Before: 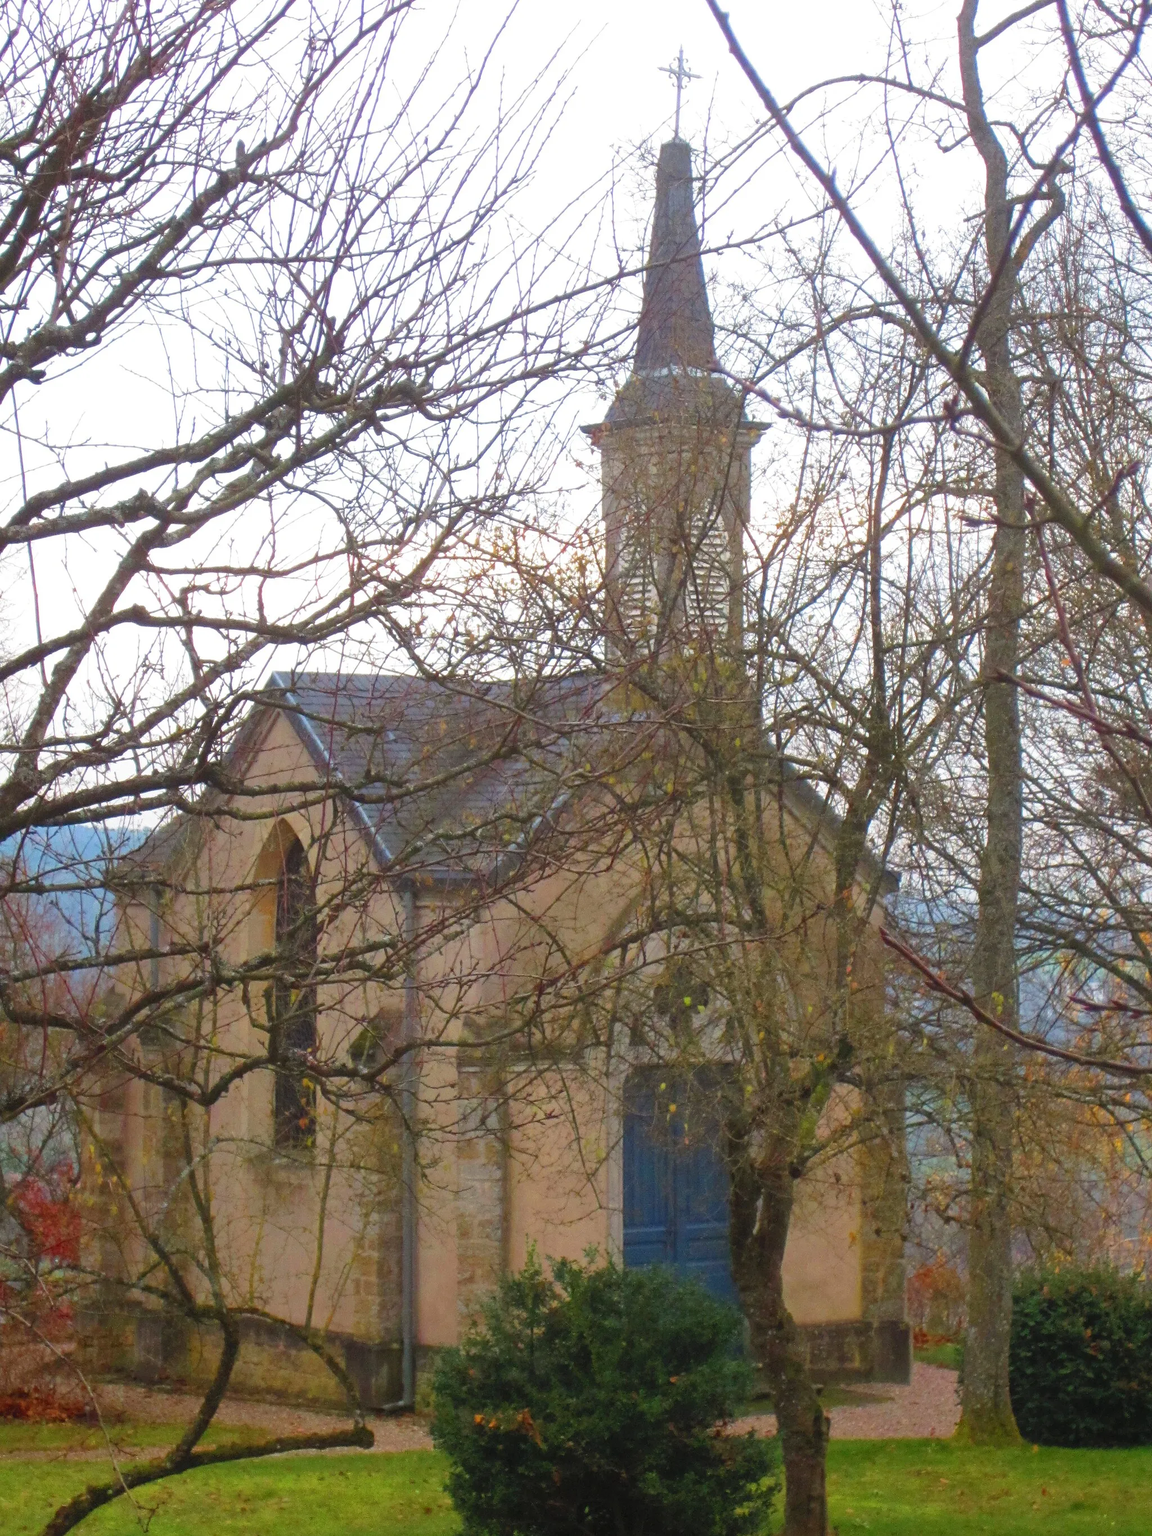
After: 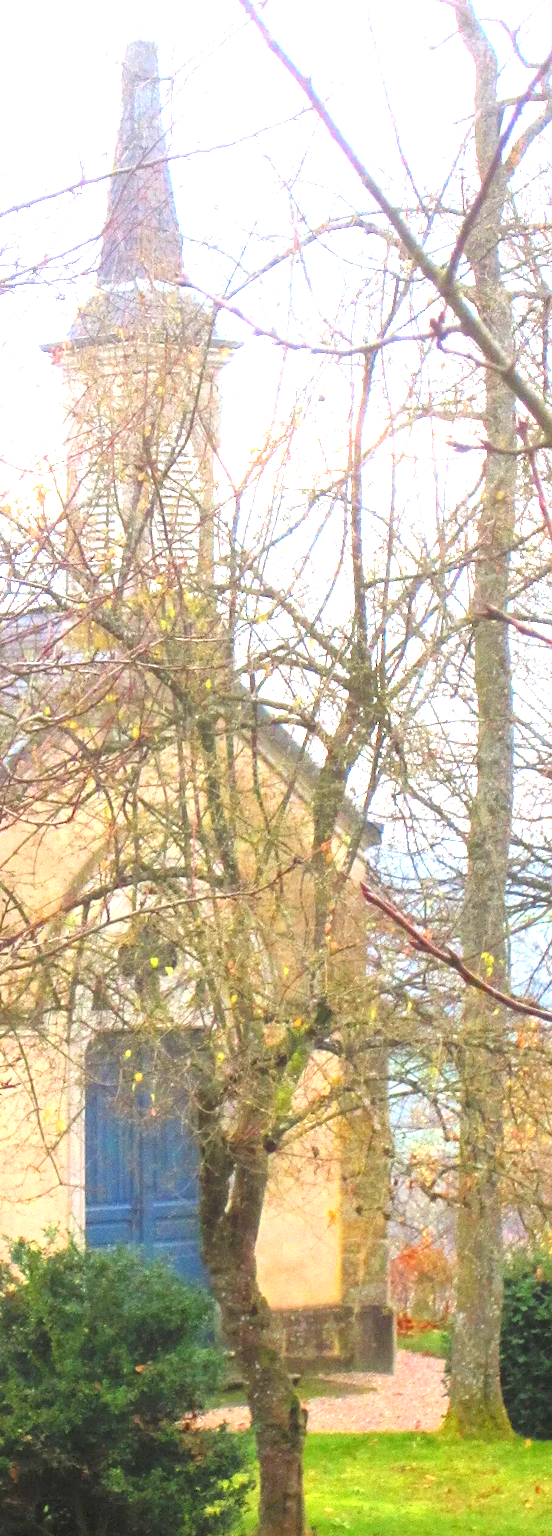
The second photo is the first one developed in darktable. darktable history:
crop: left 47.229%, top 6.893%, right 8.082%
exposure: black level correction 0.002, exposure 2 EV, compensate highlight preservation false
